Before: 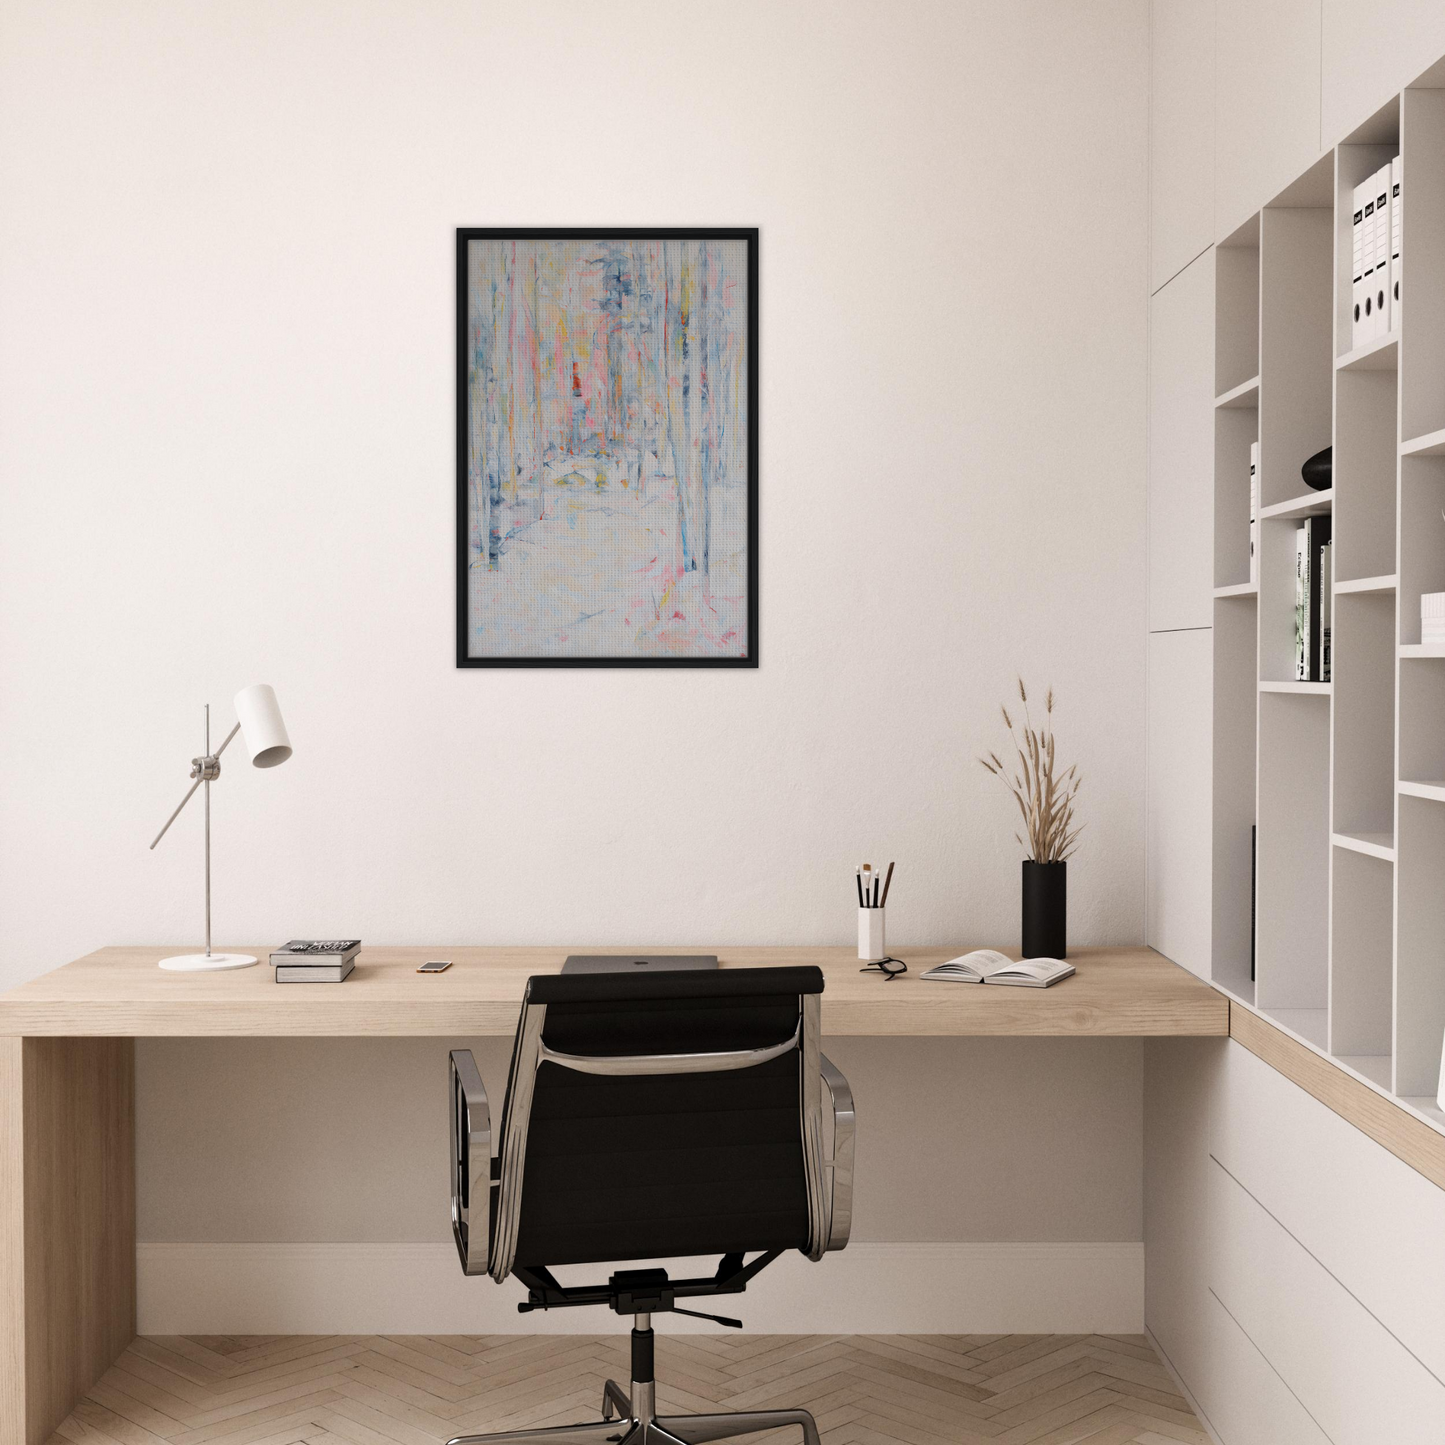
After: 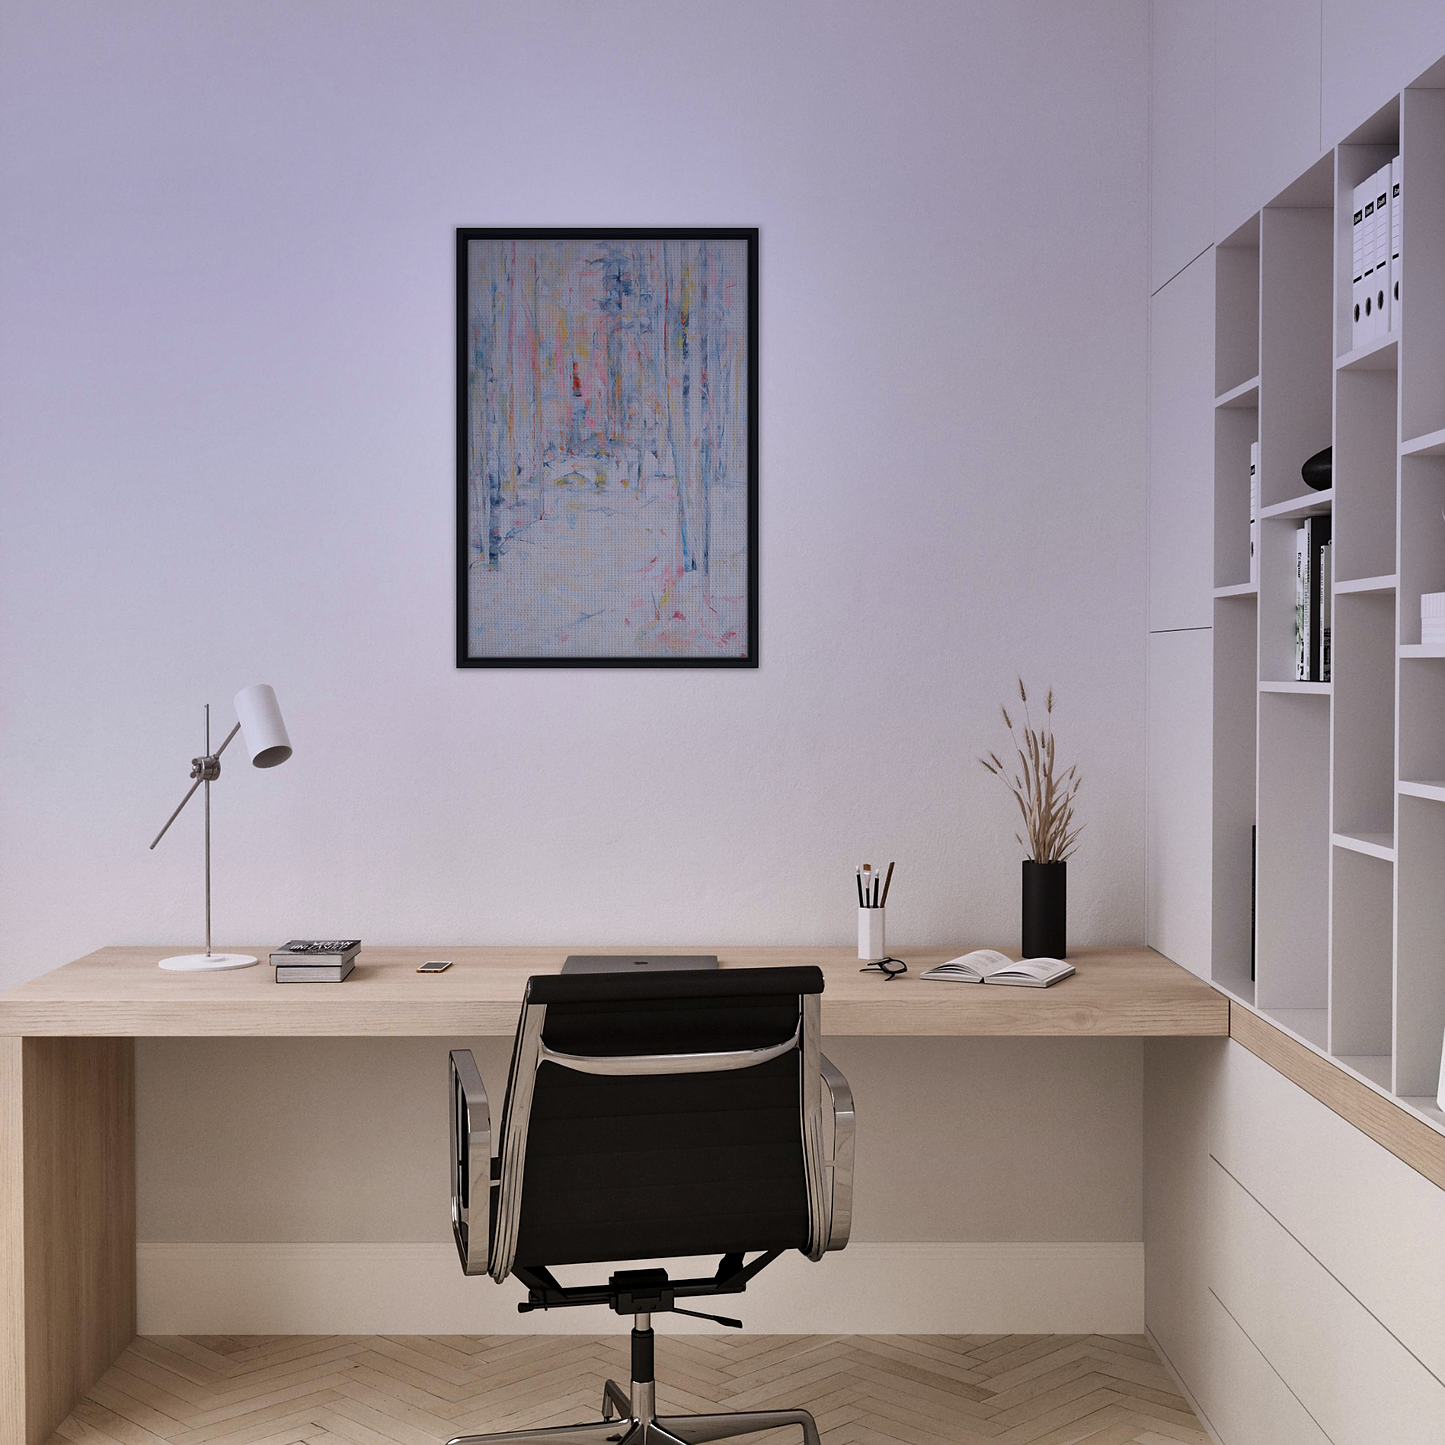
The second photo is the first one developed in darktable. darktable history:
sharpen: radius 0.969, amount 0.604
graduated density: hue 238.83°, saturation 50%
shadows and highlights: soften with gaussian
